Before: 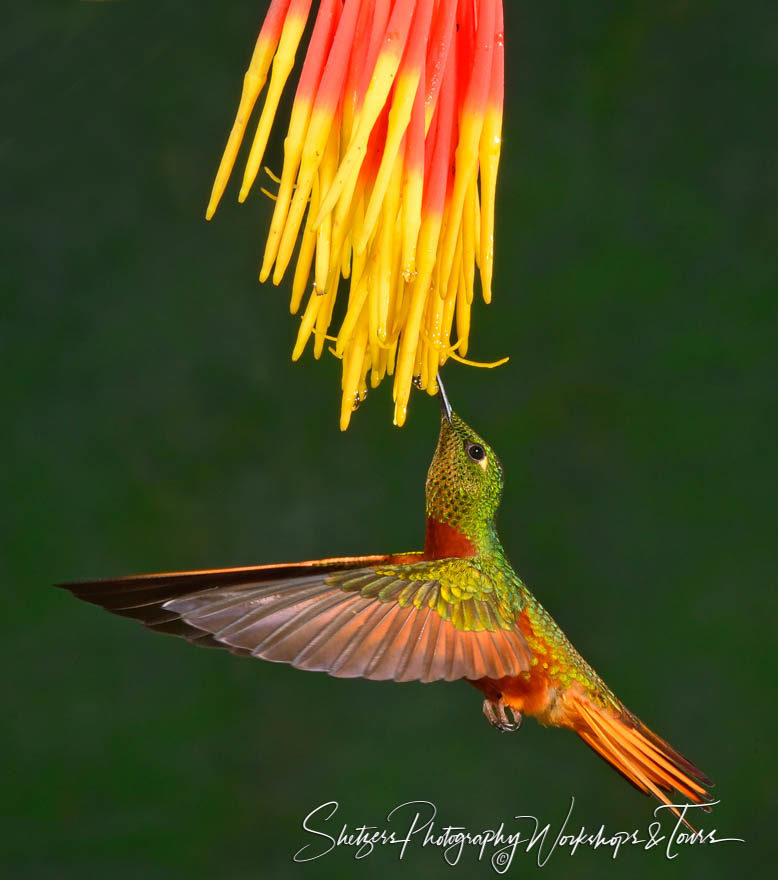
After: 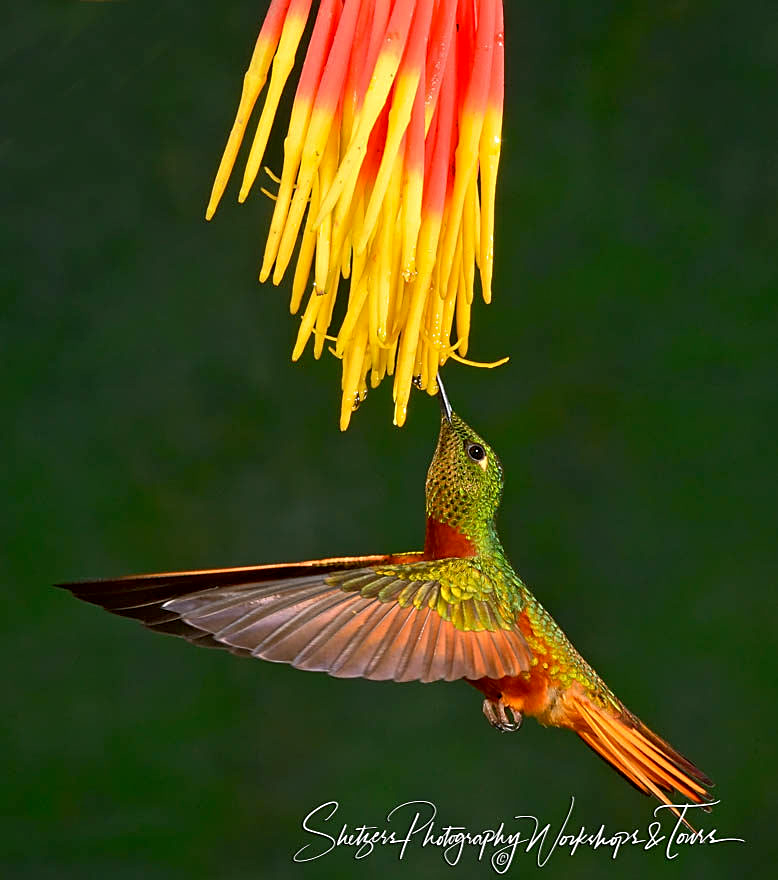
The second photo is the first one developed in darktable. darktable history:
exposure: black level correction 0.005, exposure 0.016 EV, compensate exposure bias true, compensate highlight preservation false
sharpen: on, module defaults
